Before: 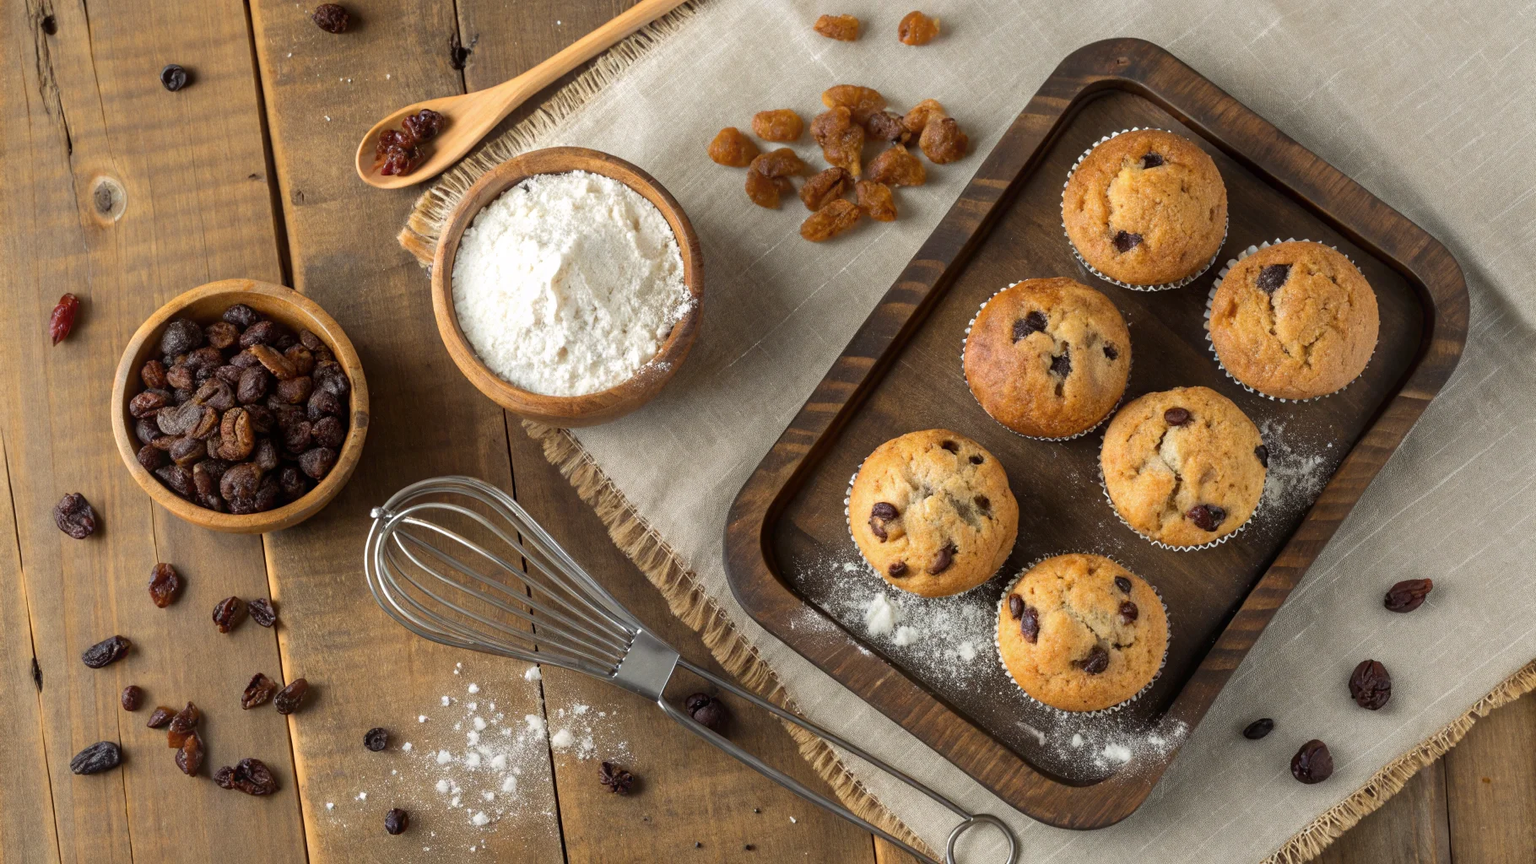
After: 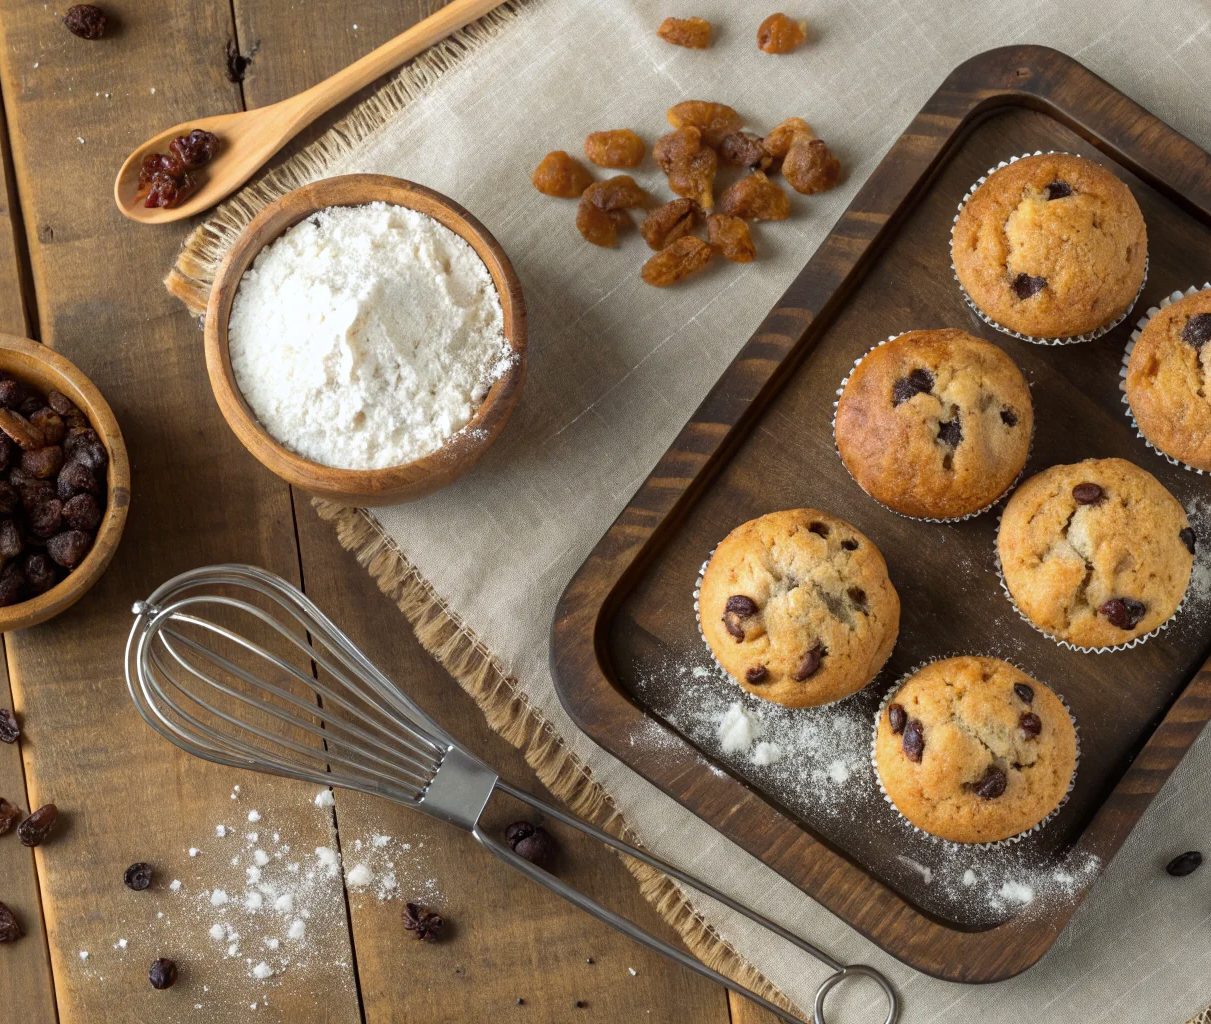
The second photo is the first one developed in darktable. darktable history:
crop: left 16.899%, right 16.556%
tone equalizer: on, module defaults
white balance: red 0.982, blue 1.018
